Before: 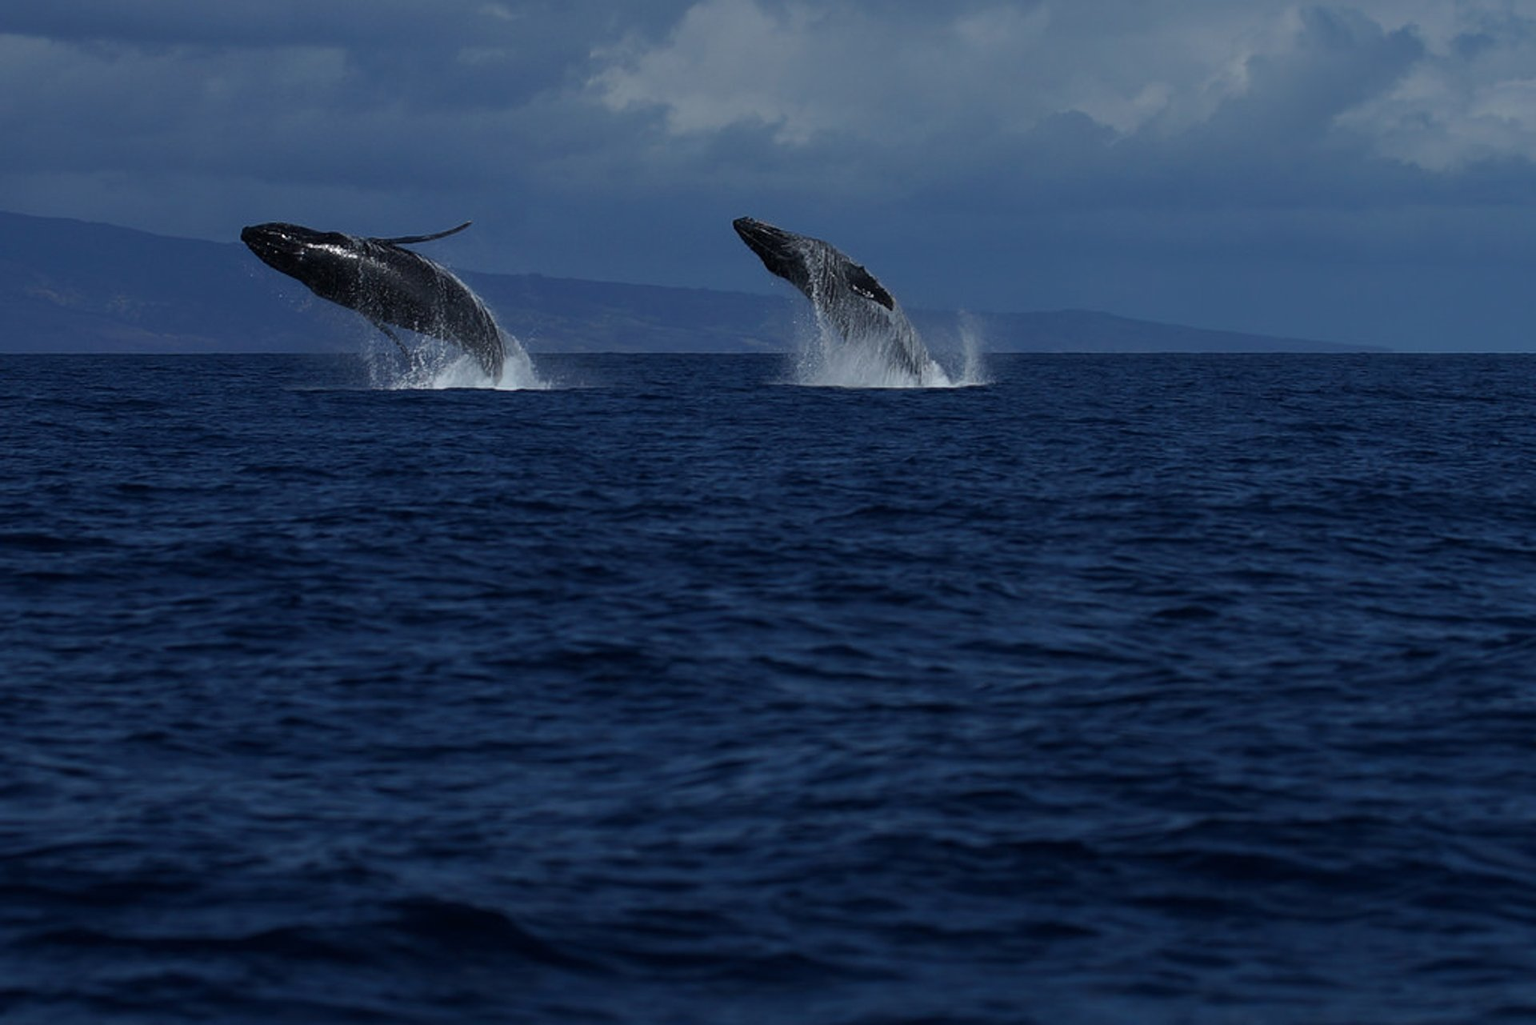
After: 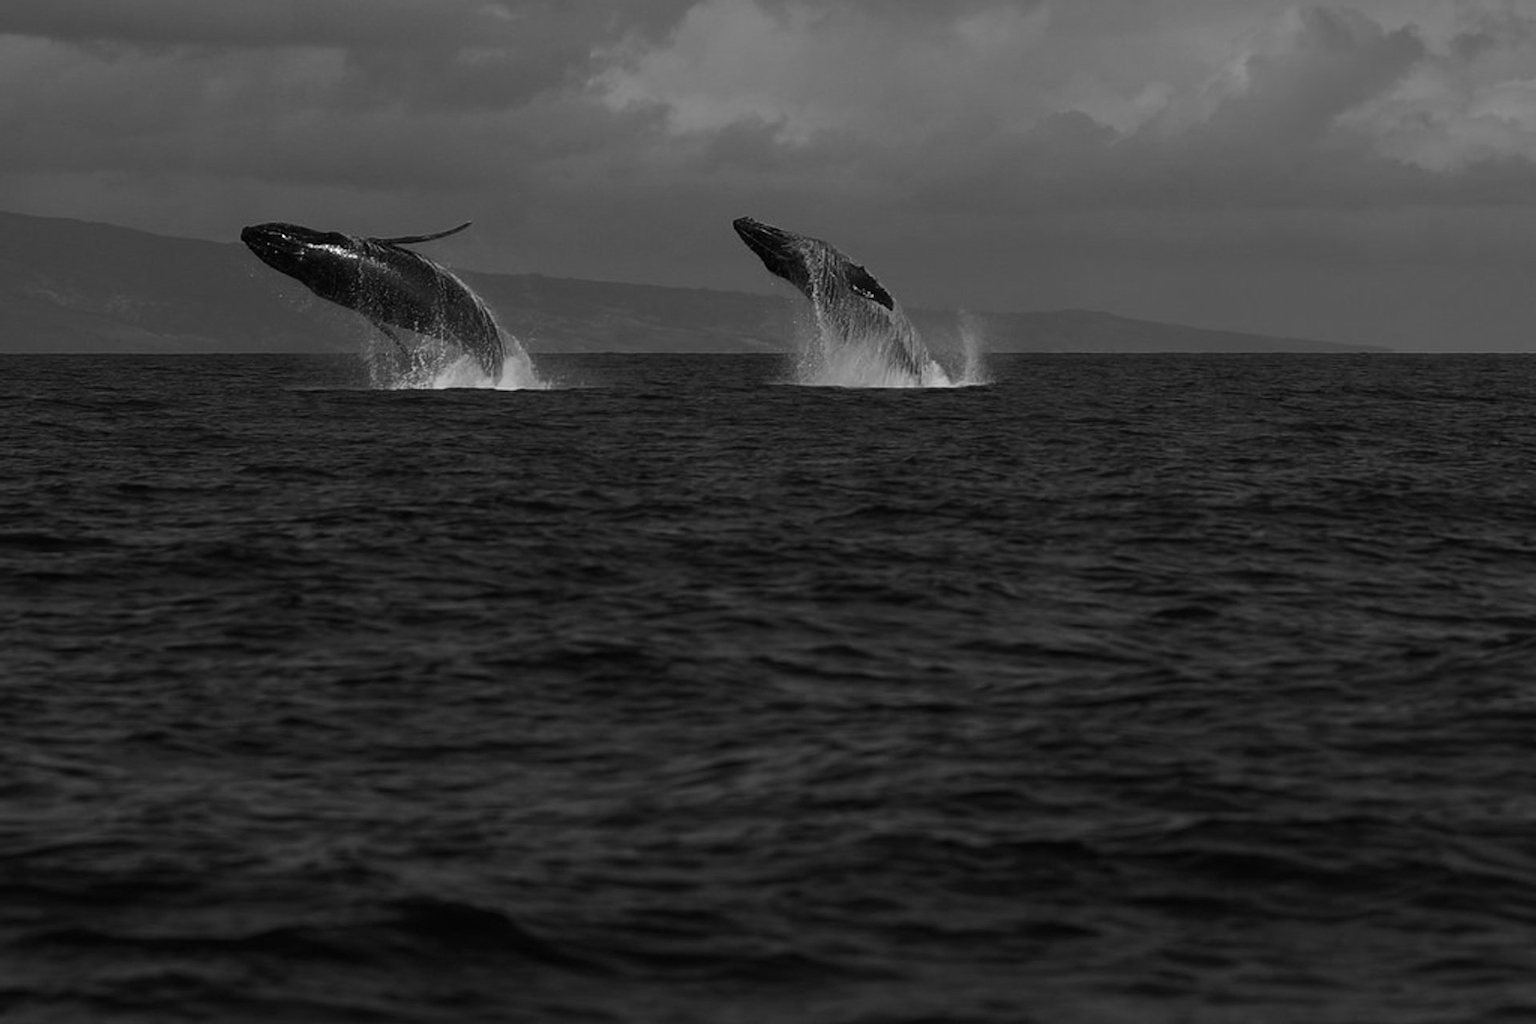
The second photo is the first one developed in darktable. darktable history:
levels: levels [0, 0.498, 0.996]
monochrome: a 2.21, b -1.33, size 2.2
contrast brightness saturation: saturation 0.13
